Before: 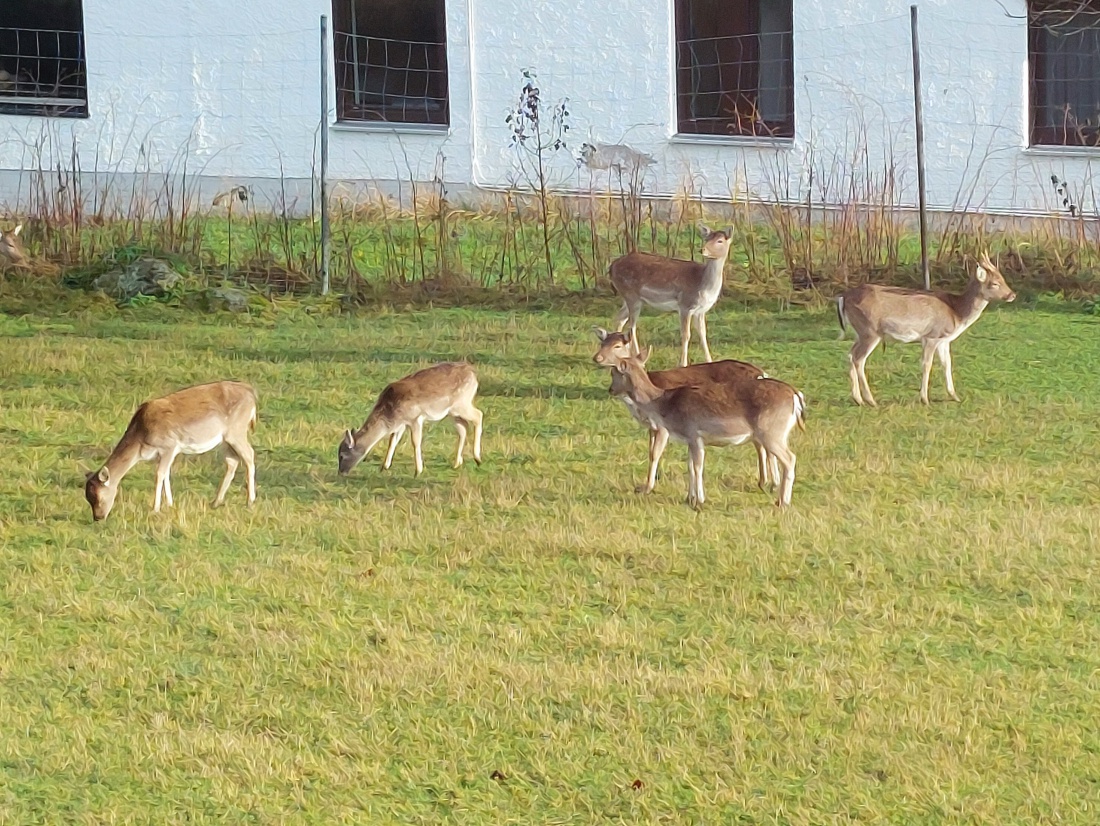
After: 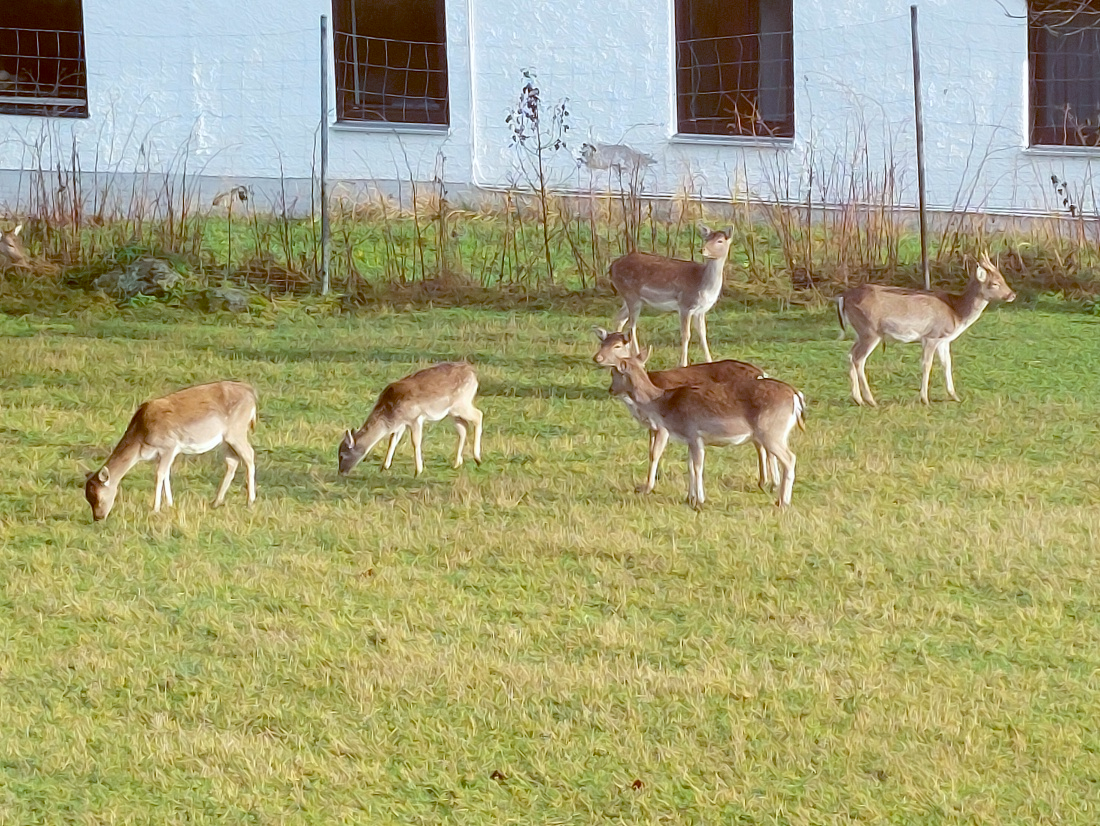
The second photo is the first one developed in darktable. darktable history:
contrast brightness saturation: contrast 0.05
color balance: lift [1, 1.015, 1.004, 0.985], gamma [1, 0.958, 0.971, 1.042], gain [1, 0.956, 0.977, 1.044]
